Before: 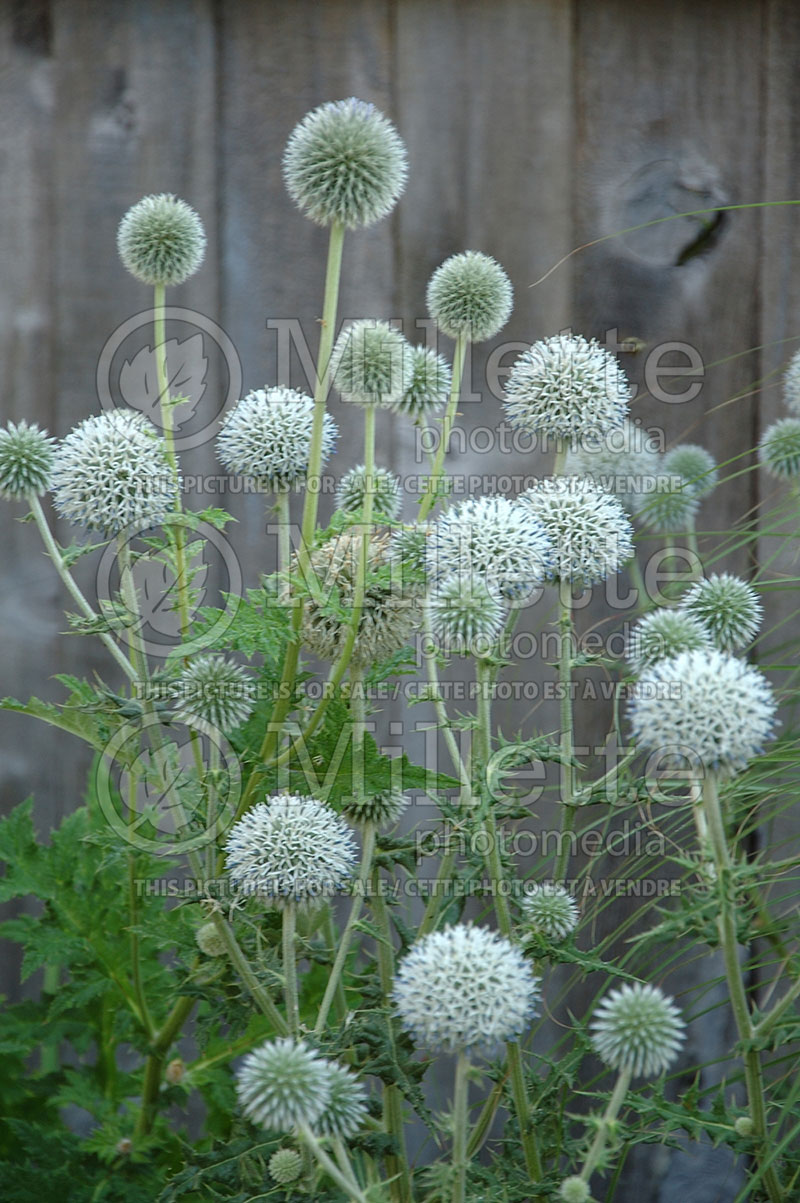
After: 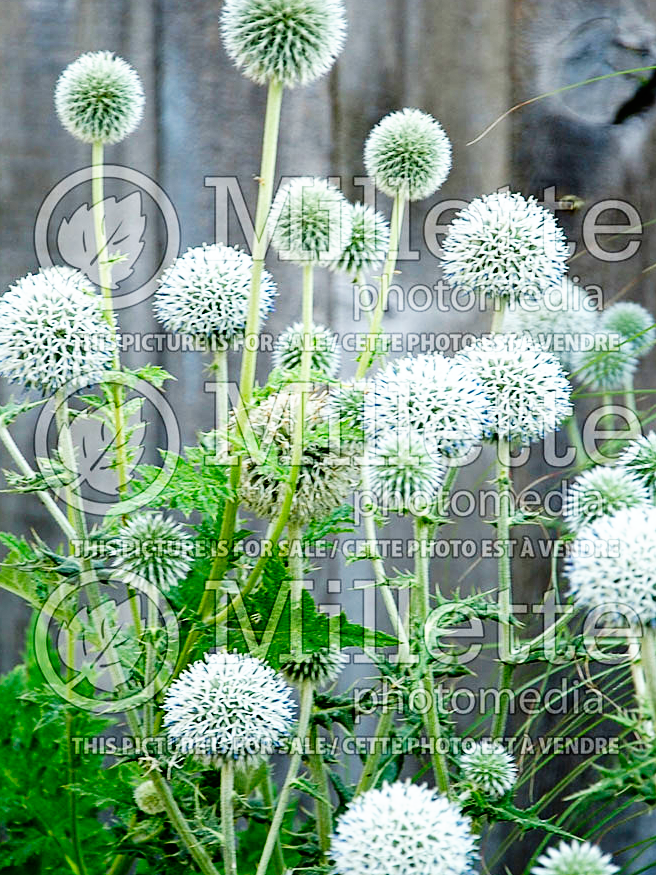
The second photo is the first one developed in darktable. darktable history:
rotate and perspective: crop left 0, crop top 0
crop: left 7.856%, top 11.836%, right 10.12%, bottom 15.387%
base curve: curves: ch0 [(0, 0) (0.036, 0.025) (0.121, 0.166) (0.206, 0.329) (0.605, 0.79) (1, 1)], preserve colors none
tone curve: curves: ch0 [(0, 0) (0.003, 0) (0.011, 0.001) (0.025, 0.002) (0.044, 0.004) (0.069, 0.006) (0.1, 0.009) (0.136, 0.03) (0.177, 0.076) (0.224, 0.13) (0.277, 0.202) (0.335, 0.28) (0.399, 0.367) (0.468, 0.46) (0.543, 0.562) (0.623, 0.67) (0.709, 0.787) (0.801, 0.889) (0.898, 0.972) (1, 1)], preserve colors none
sharpen: amount 0.2
